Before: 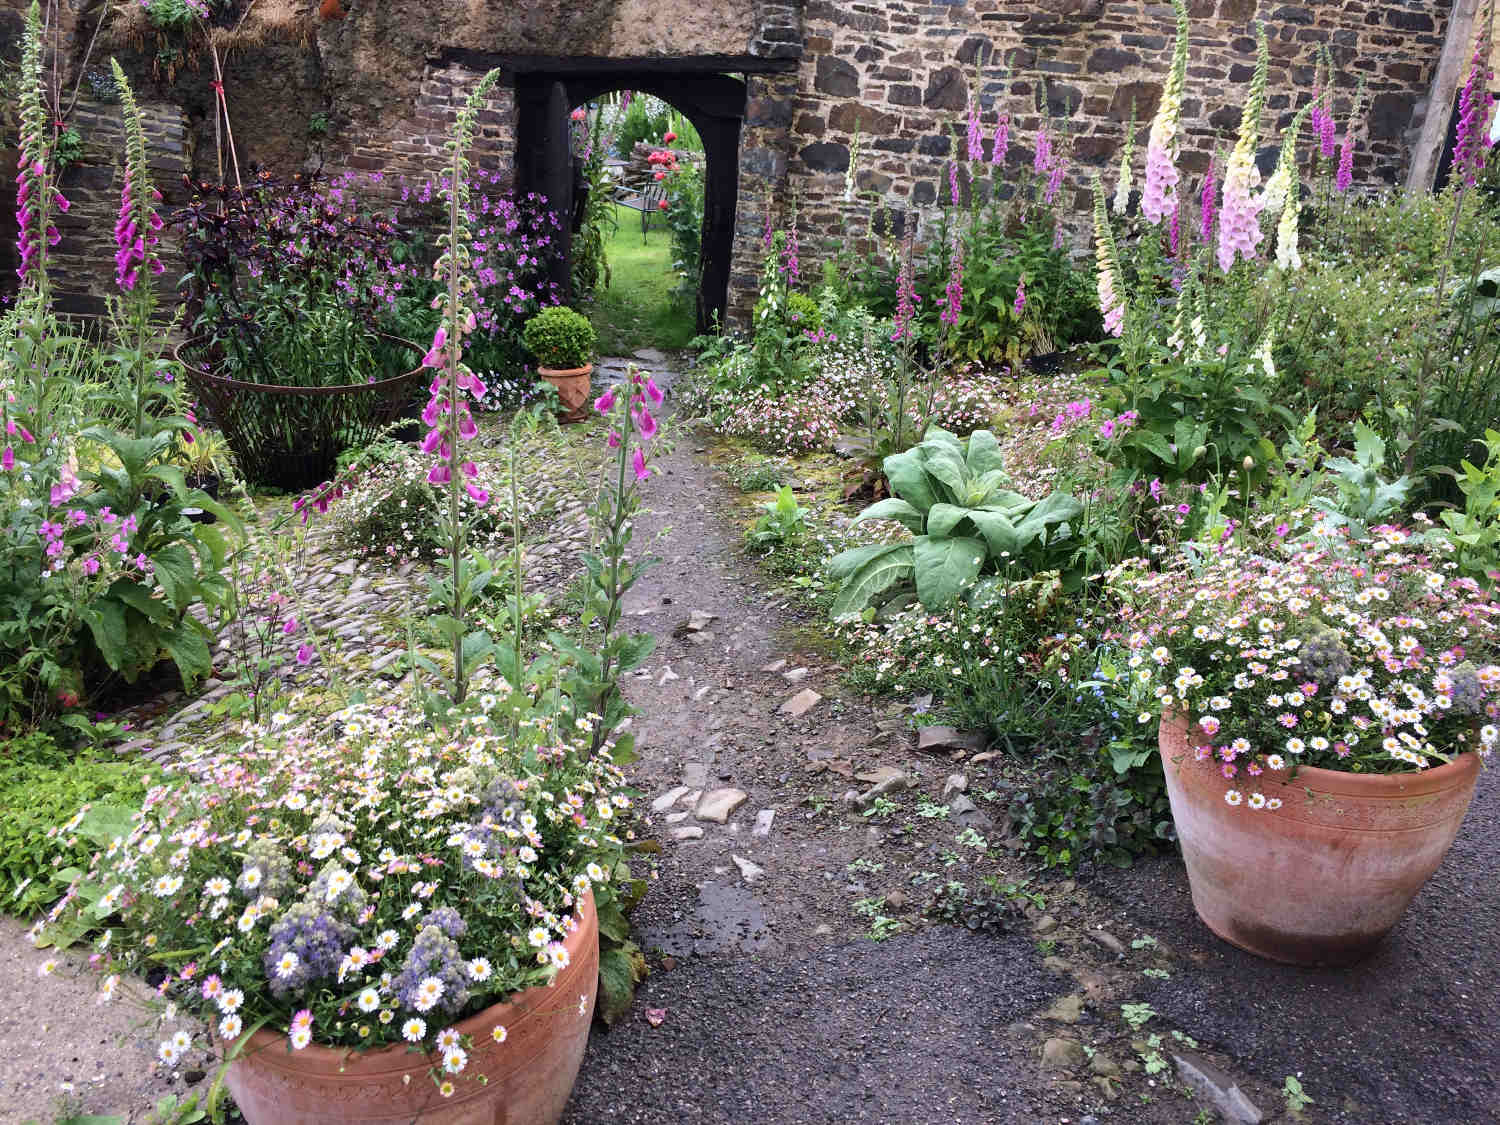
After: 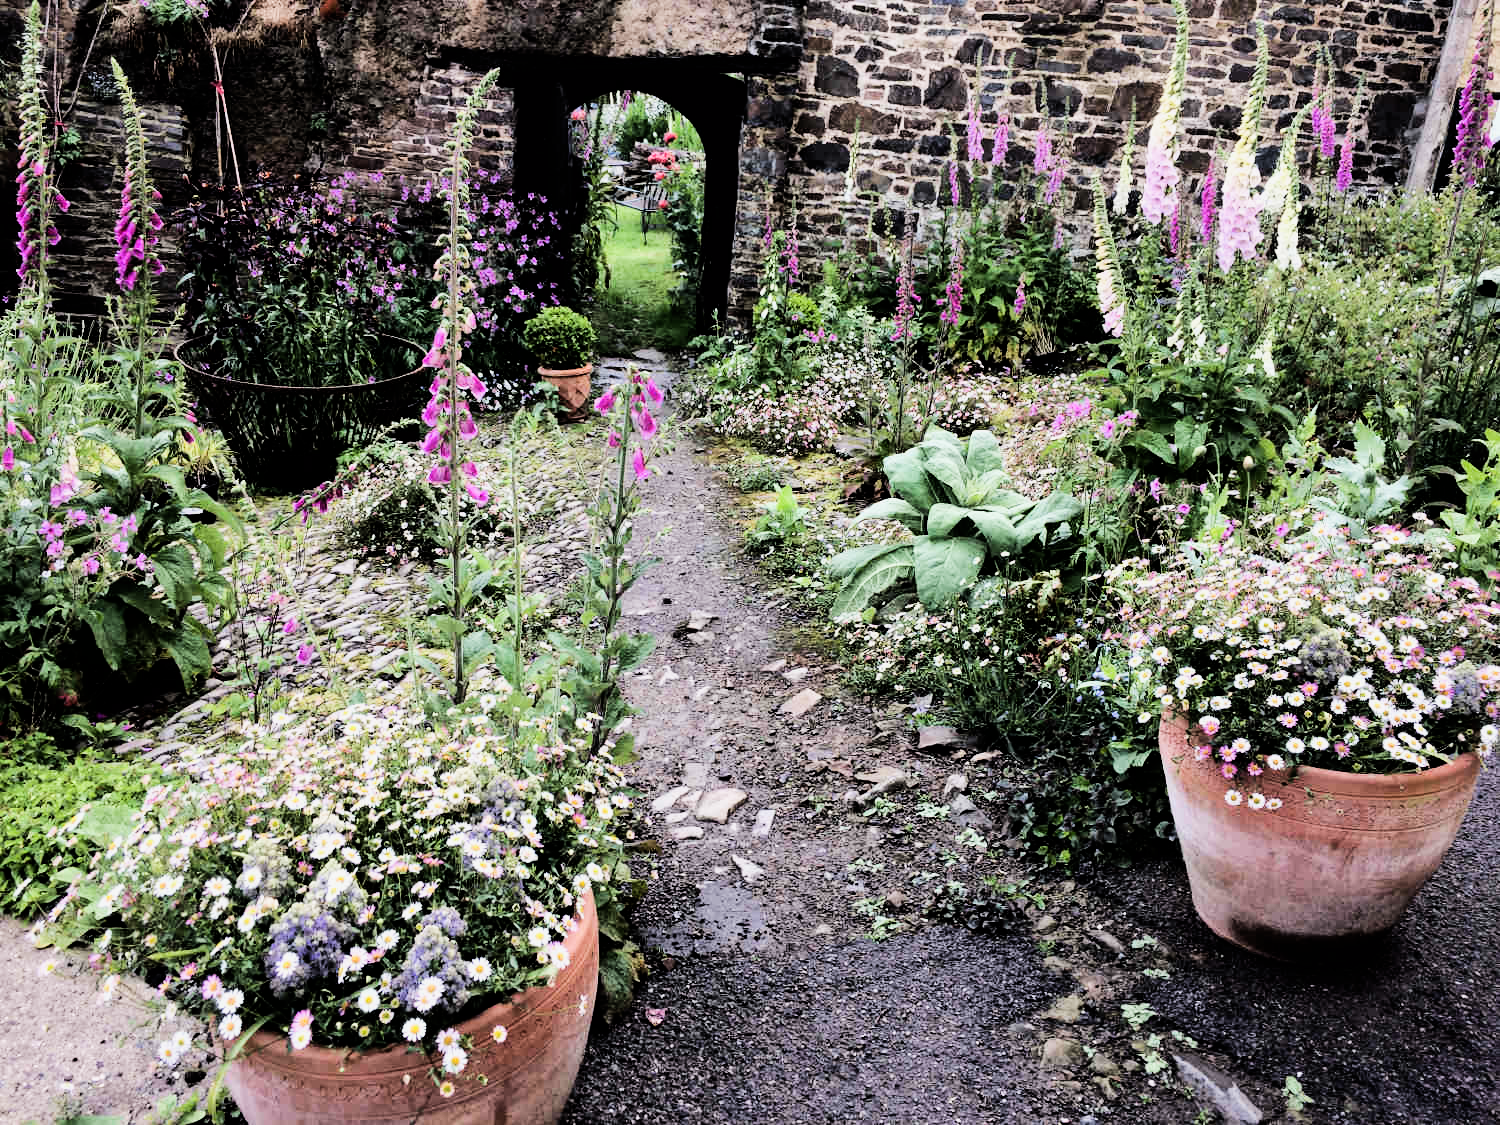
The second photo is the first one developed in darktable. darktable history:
filmic rgb: black relative exposure -5 EV, hardness 2.88, contrast 1.3, highlights saturation mix -30%
tone equalizer: -8 EV -0.75 EV, -7 EV -0.7 EV, -6 EV -0.6 EV, -5 EV -0.4 EV, -3 EV 0.4 EV, -2 EV 0.6 EV, -1 EV 0.7 EV, +0 EV 0.75 EV, edges refinement/feathering 500, mask exposure compensation -1.57 EV, preserve details no
